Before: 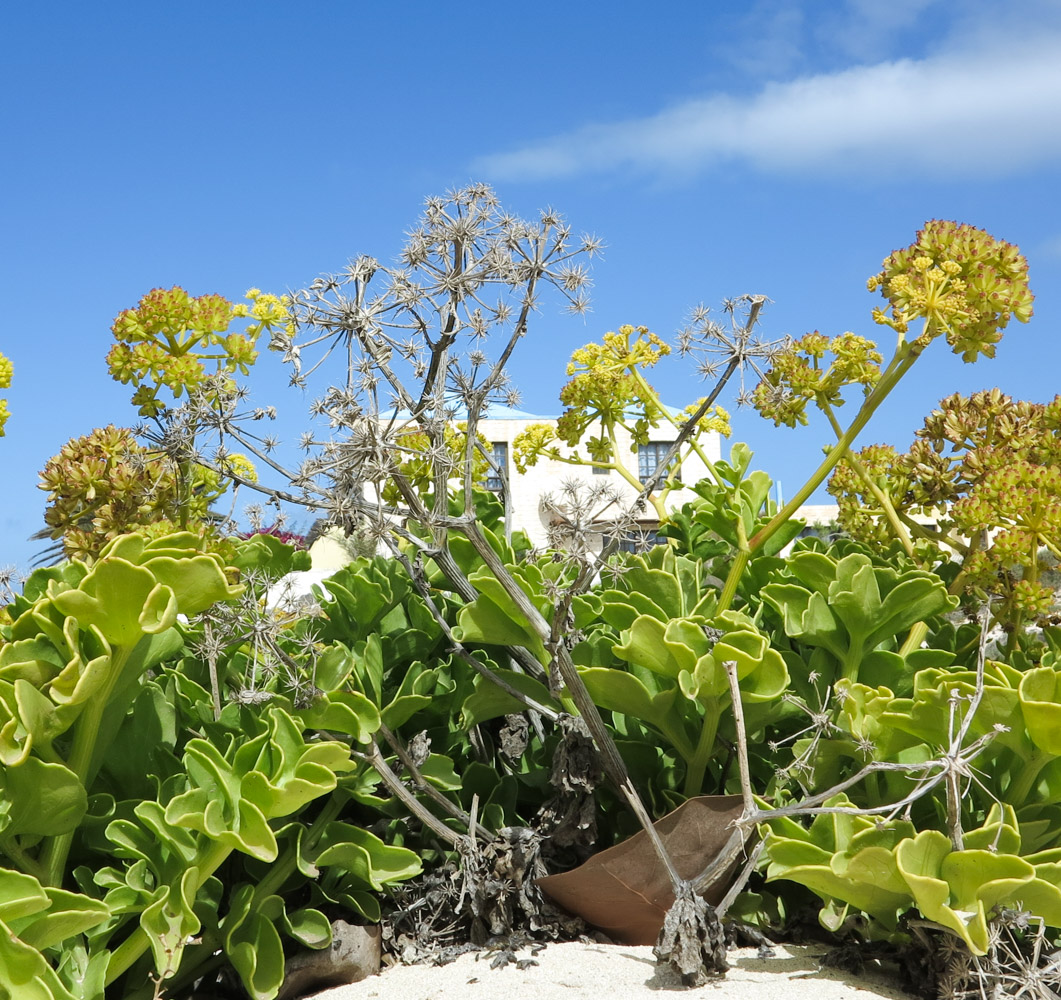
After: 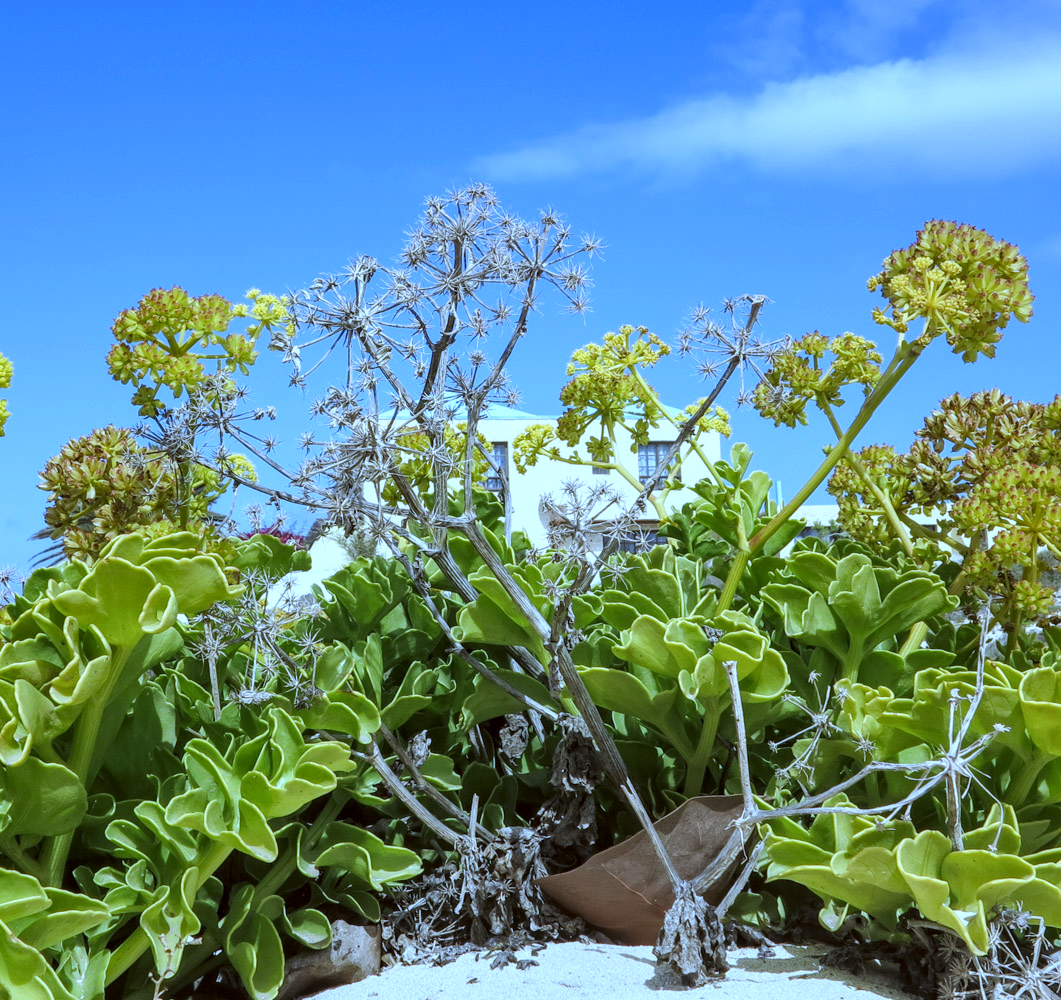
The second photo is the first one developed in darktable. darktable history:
color correction: highlights a* -3.28, highlights b* -6.24, shadows a* 3.1, shadows b* 5.19
local contrast: on, module defaults
white balance: red 0.871, blue 1.249
